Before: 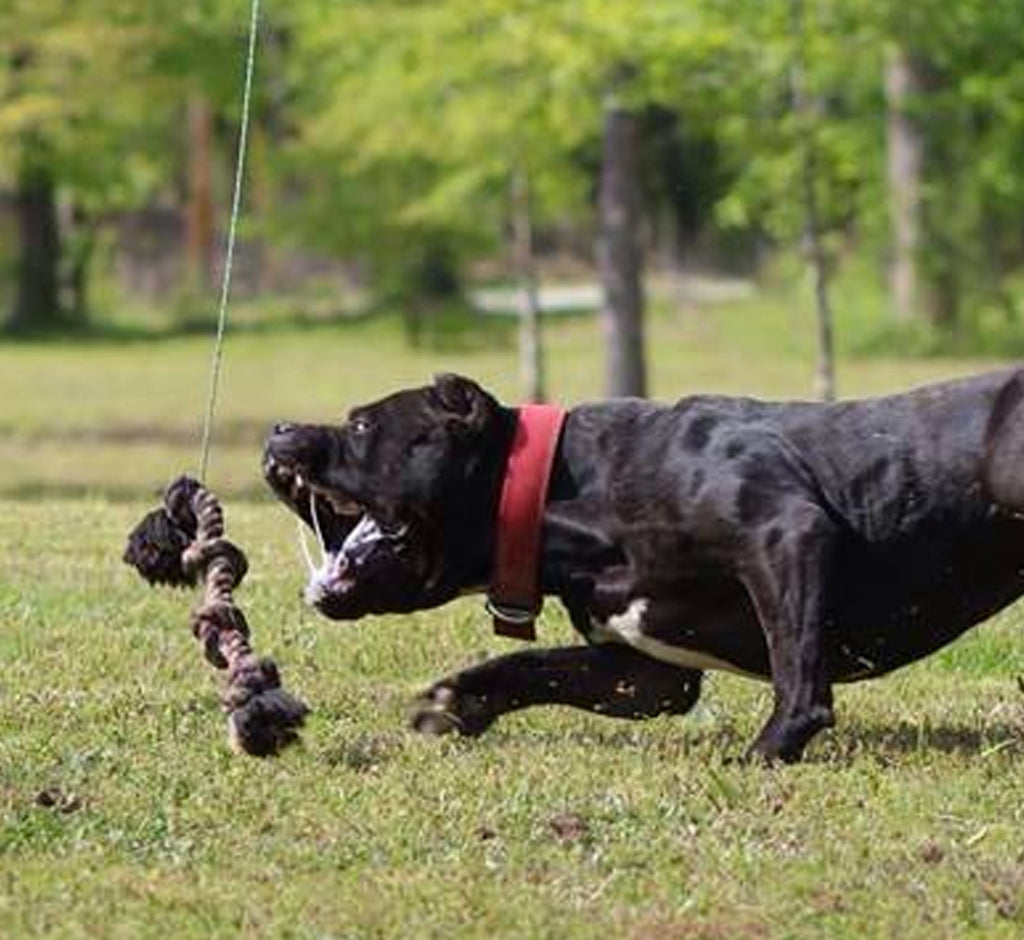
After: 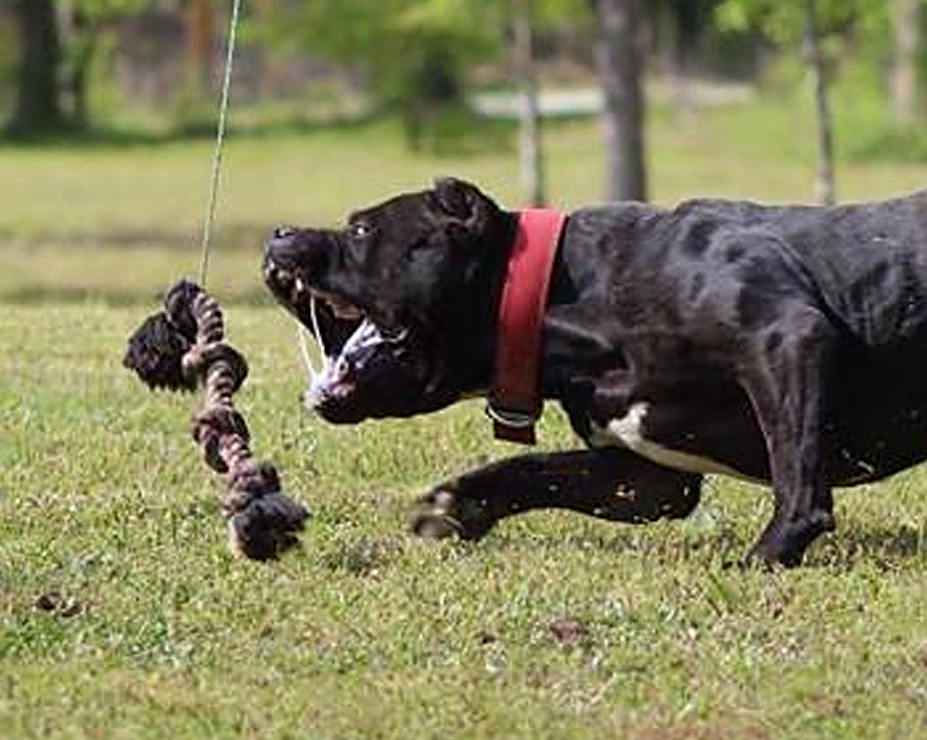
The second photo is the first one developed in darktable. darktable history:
crop: top 20.916%, right 9.437%, bottom 0.316%
sharpen: on, module defaults
